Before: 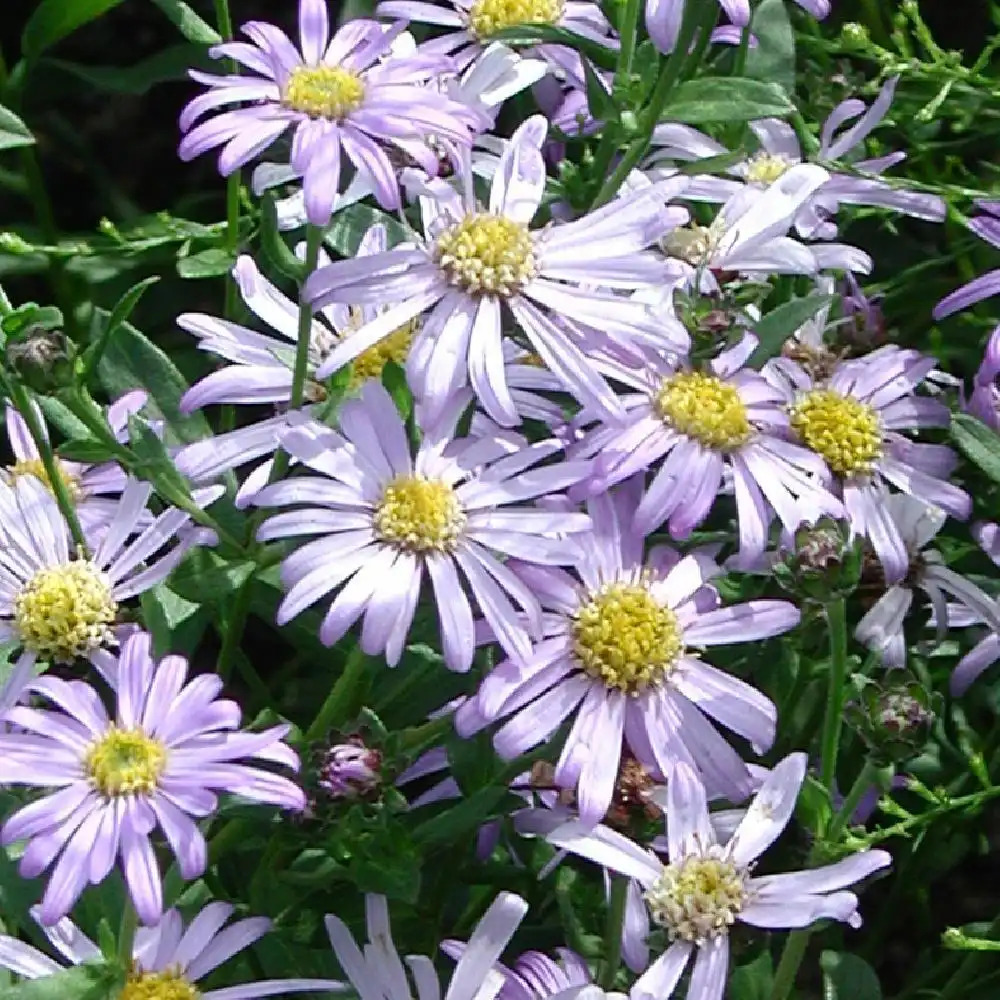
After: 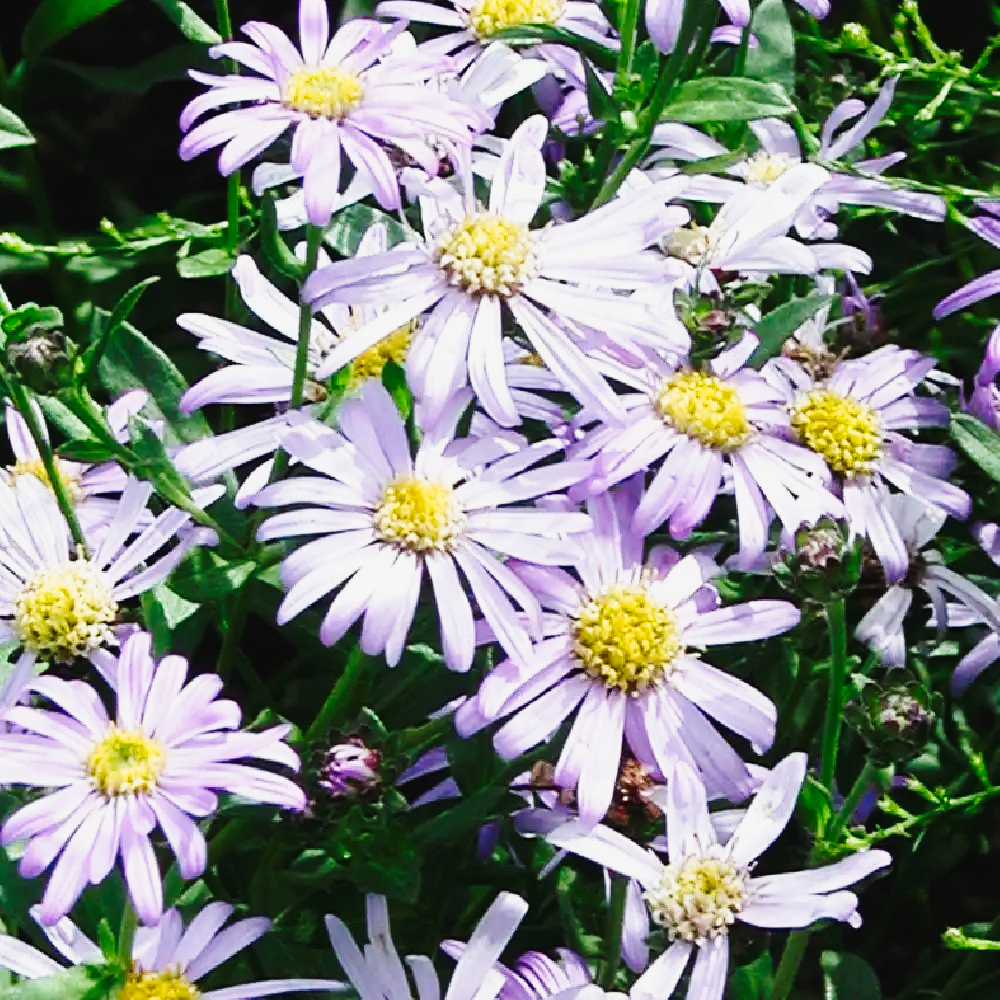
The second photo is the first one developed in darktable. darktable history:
tone curve: curves: ch0 [(0.003, 0.023) (0.071, 0.052) (0.249, 0.201) (0.466, 0.557) (0.625, 0.761) (0.783, 0.9) (0.994, 0.968)]; ch1 [(0, 0) (0.262, 0.227) (0.417, 0.386) (0.469, 0.467) (0.502, 0.498) (0.531, 0.521) (0.576, 0.586) (0.612, 0.634) (0.634, 0.68) (0.686, 0.728) (0.994, 0.987)]; ch2 [(0, 0) (0.262, 0.188) (0.385, 0.353) (0.427, 0.424) (0.495, 0.493) (0.518, 0.544) (0.55, 0.579) (0.595, 0.621) (0.644, 0.748) (1, 1)], preserve colors none
